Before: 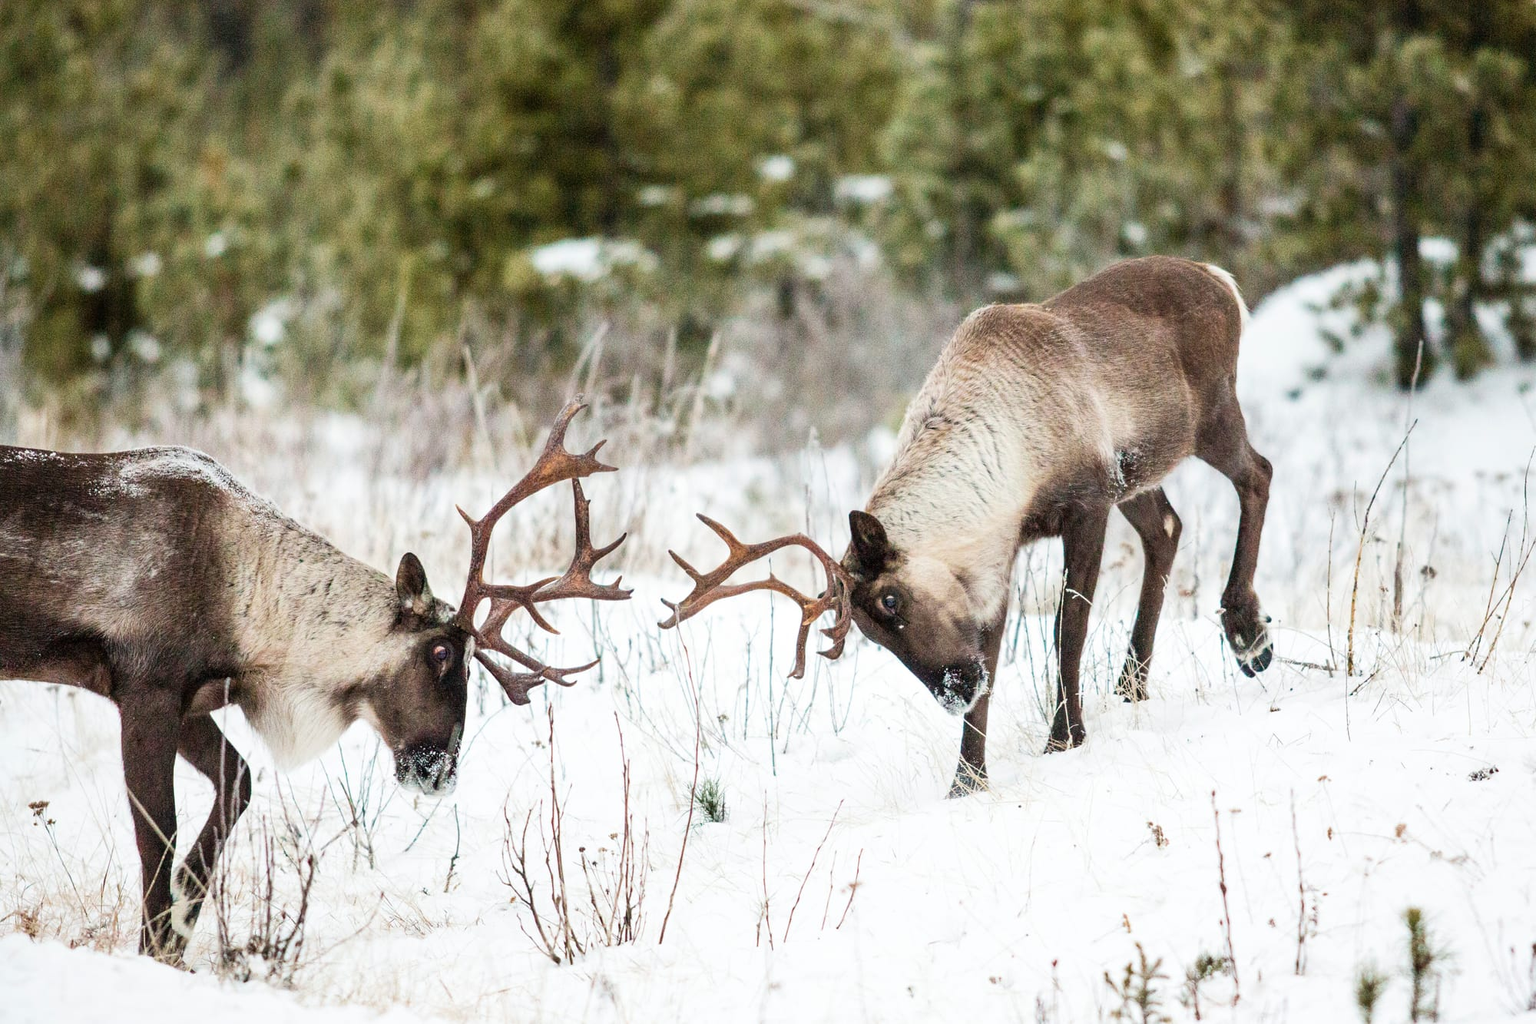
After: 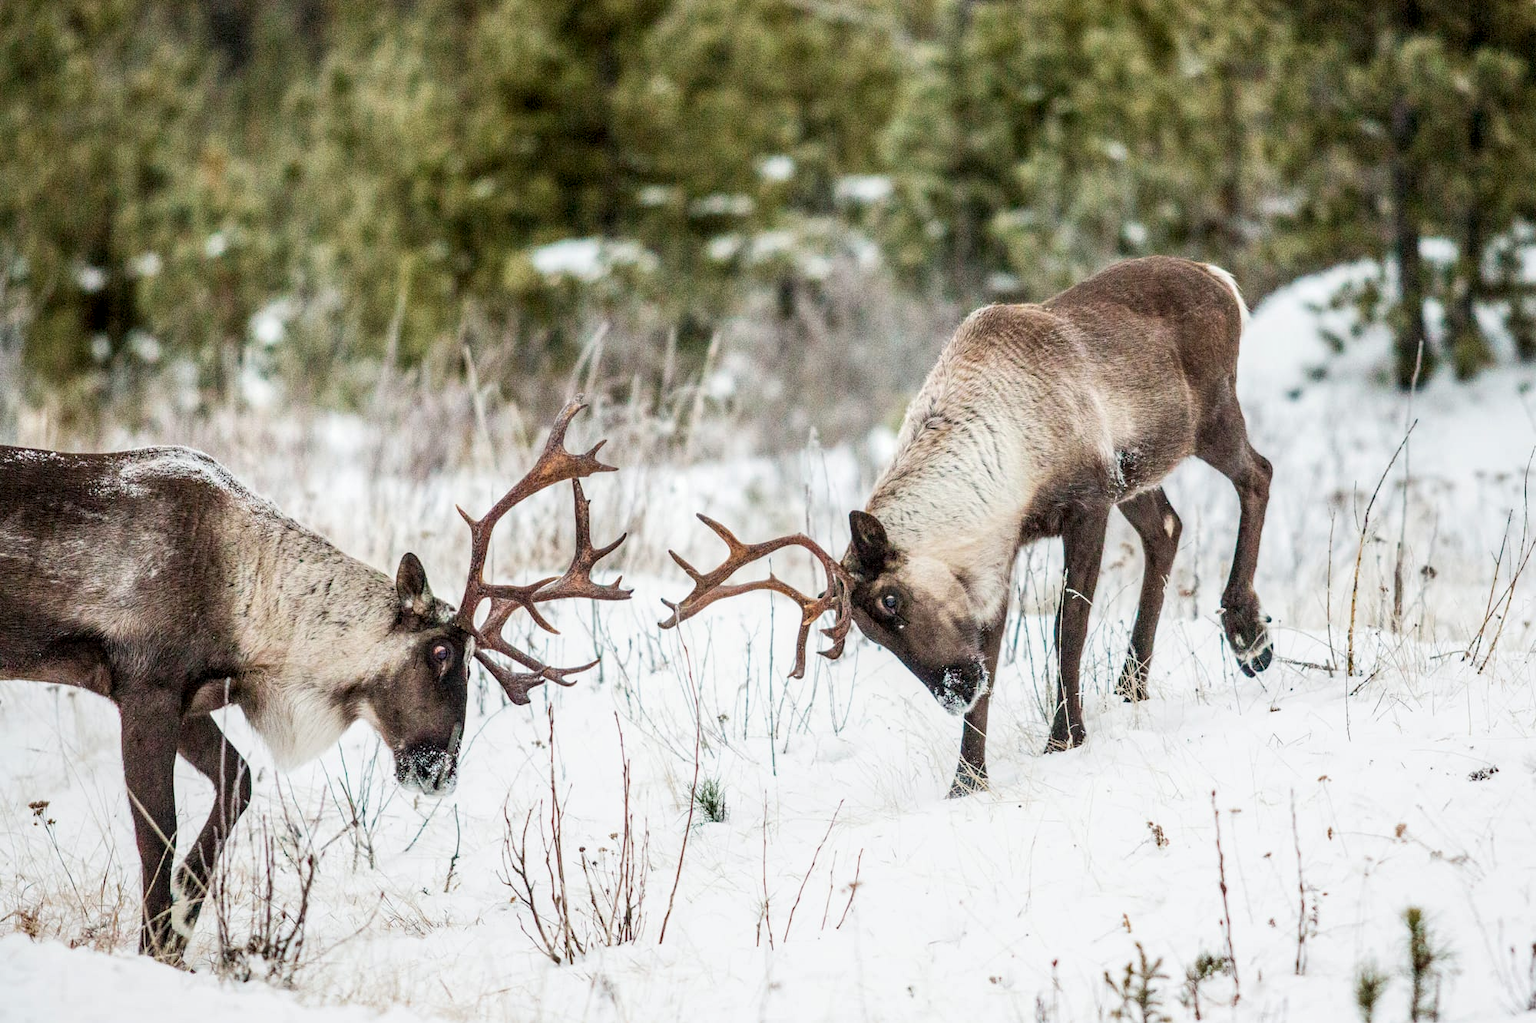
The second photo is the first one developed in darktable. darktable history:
tone equalizer: on, module defaults
local contrast: detail 130%
exposure: black level correction 0.001, exposure -0.125 EV, compensate highlight preservation false
